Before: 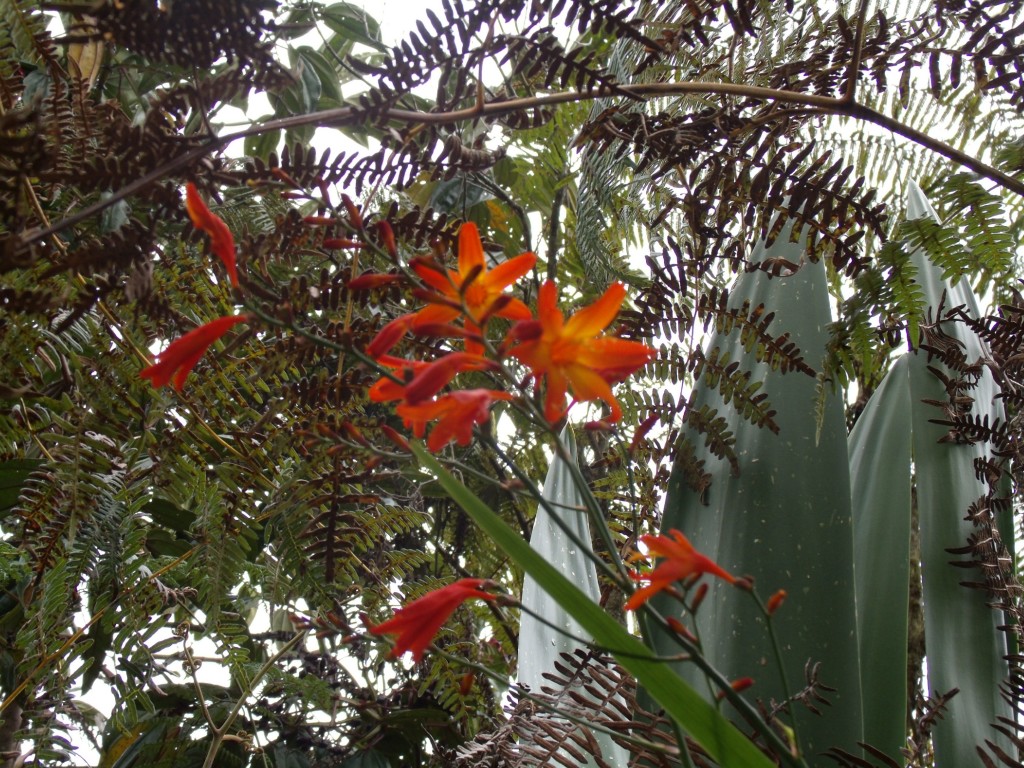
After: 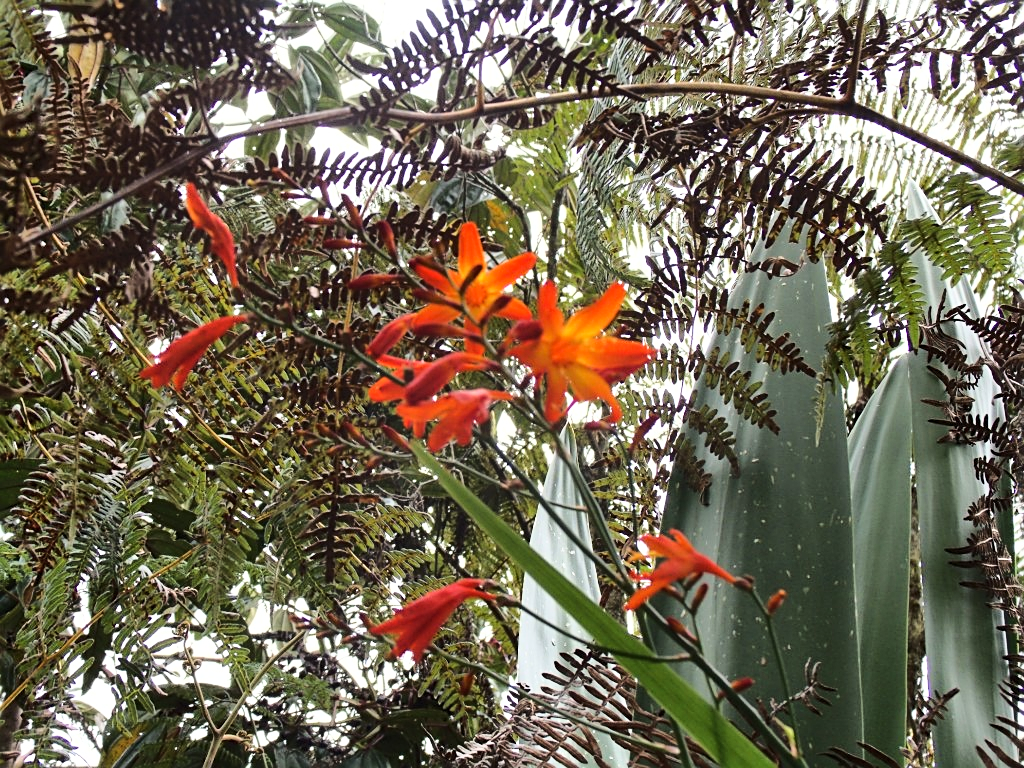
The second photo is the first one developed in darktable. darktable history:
base curve: curves: ch0 [(0, 0) (0.028, 0.03) (0.121, 0.232) (0.46, 0.748) (0.859, 0.968) (1, 1)]
shadows and highlights: shadows 60.73, highlights -60.47, soften with gaussian
sharpen: on, module defaults
